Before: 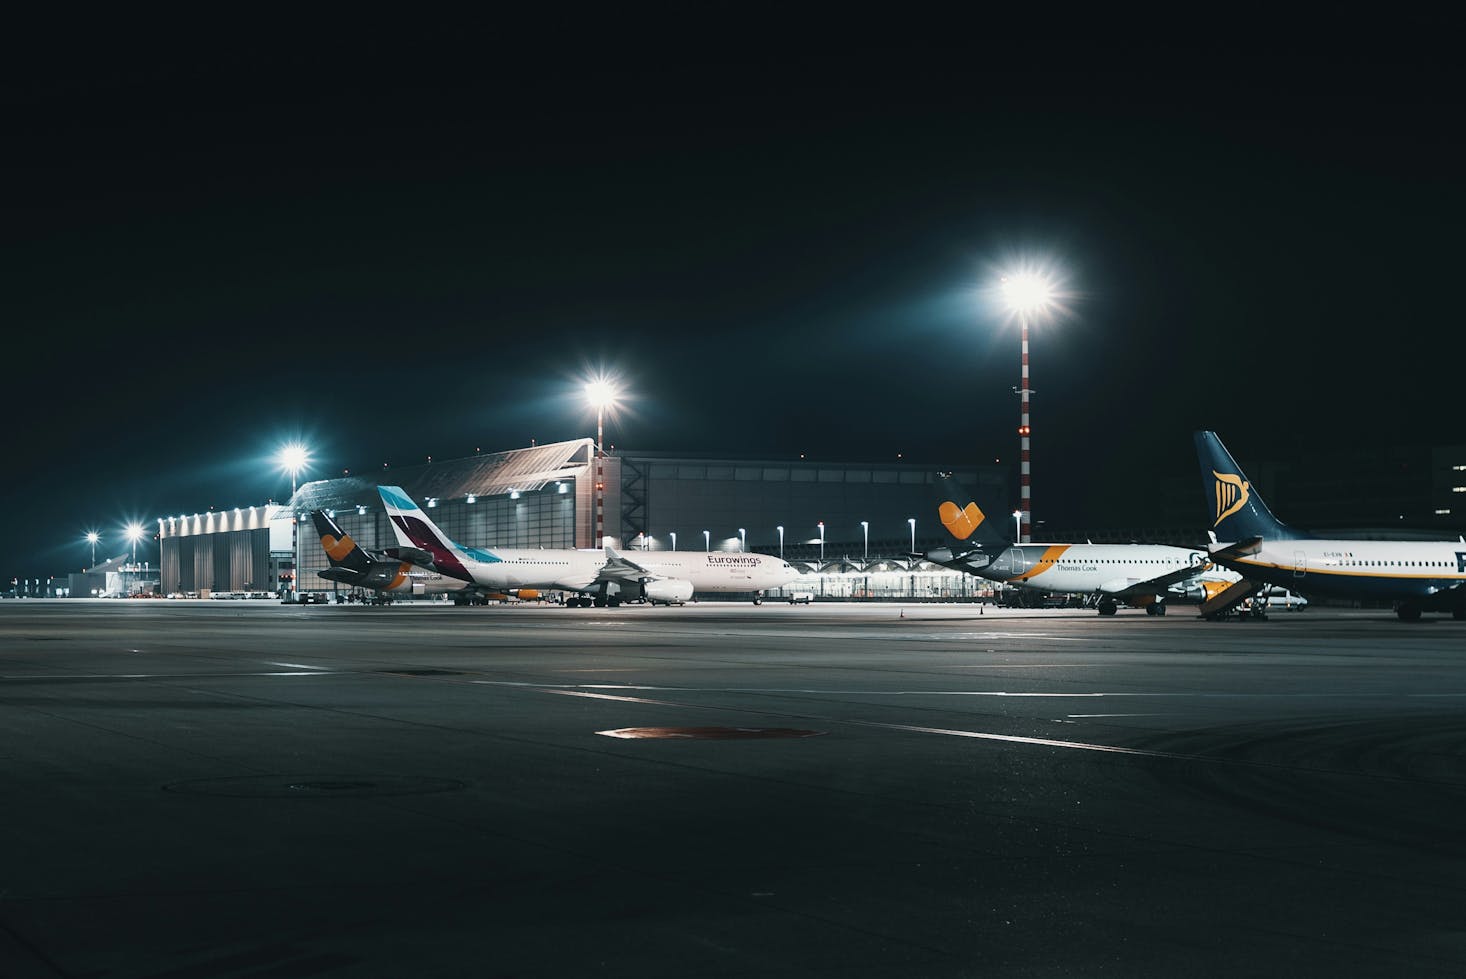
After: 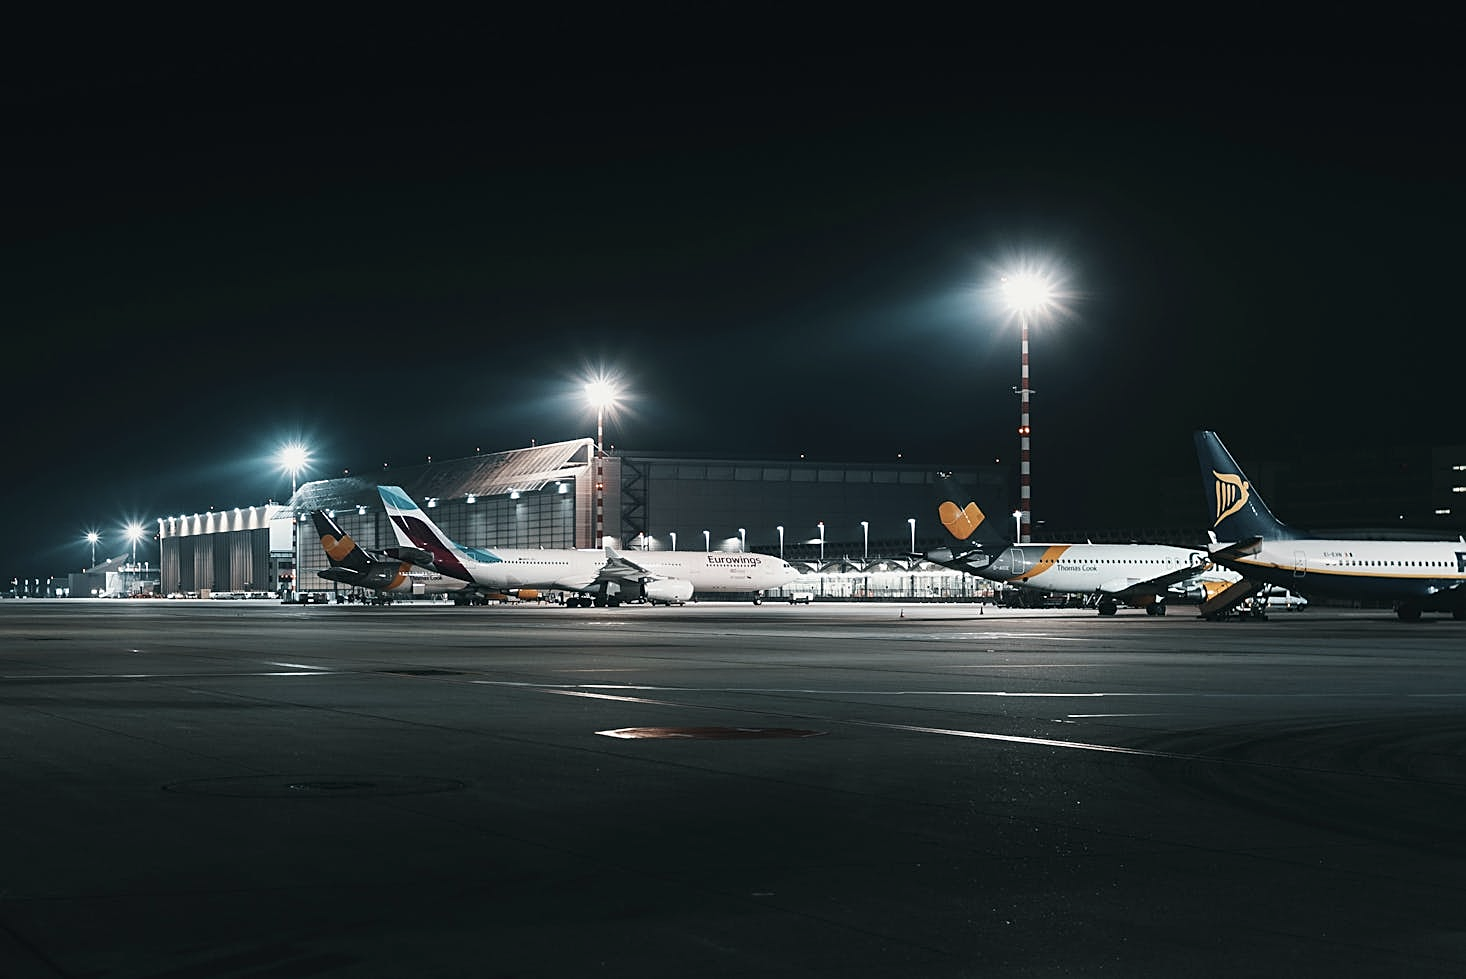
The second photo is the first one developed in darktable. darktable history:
contrast brightness saturation: contrast 0.063, brightness -0.015, saturation -0.227
sharpen: on, module defaults
